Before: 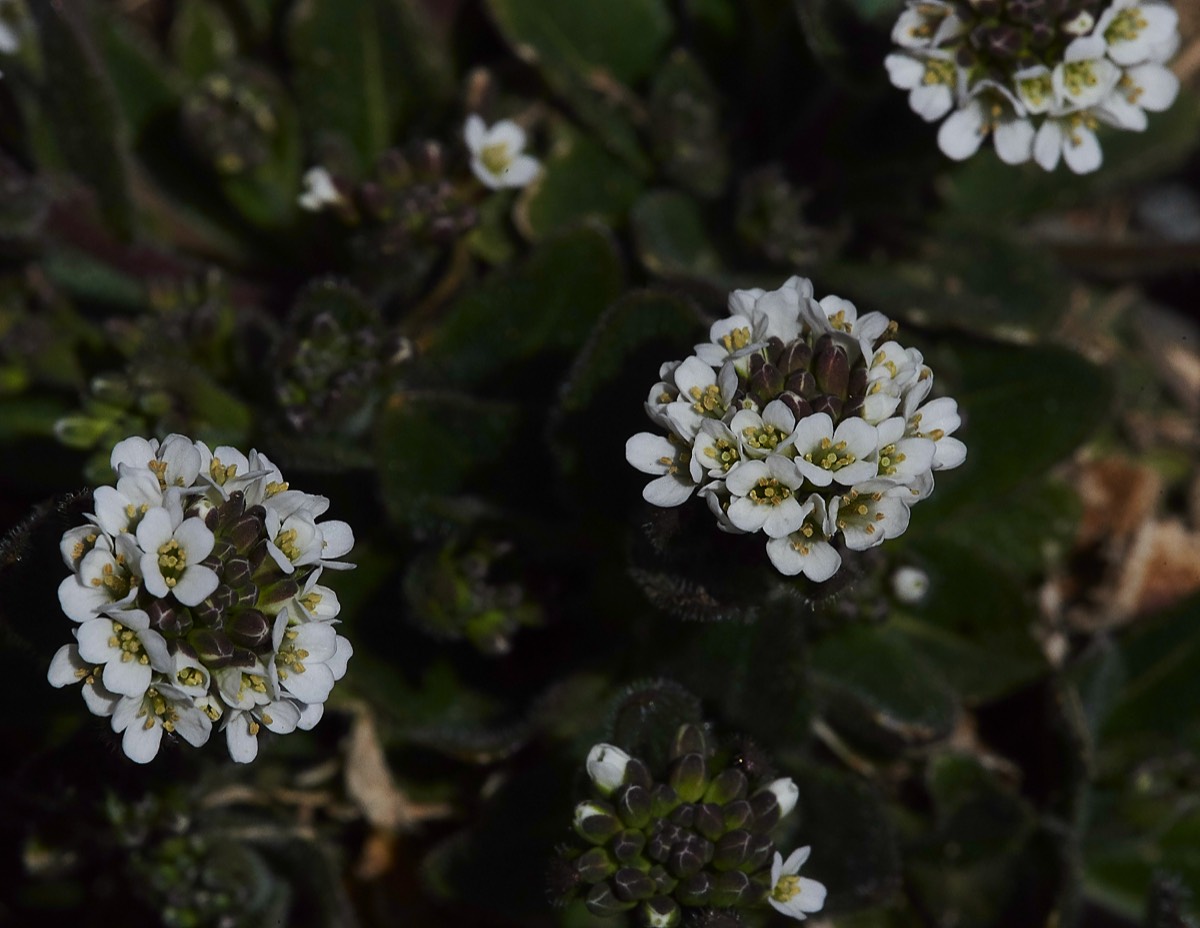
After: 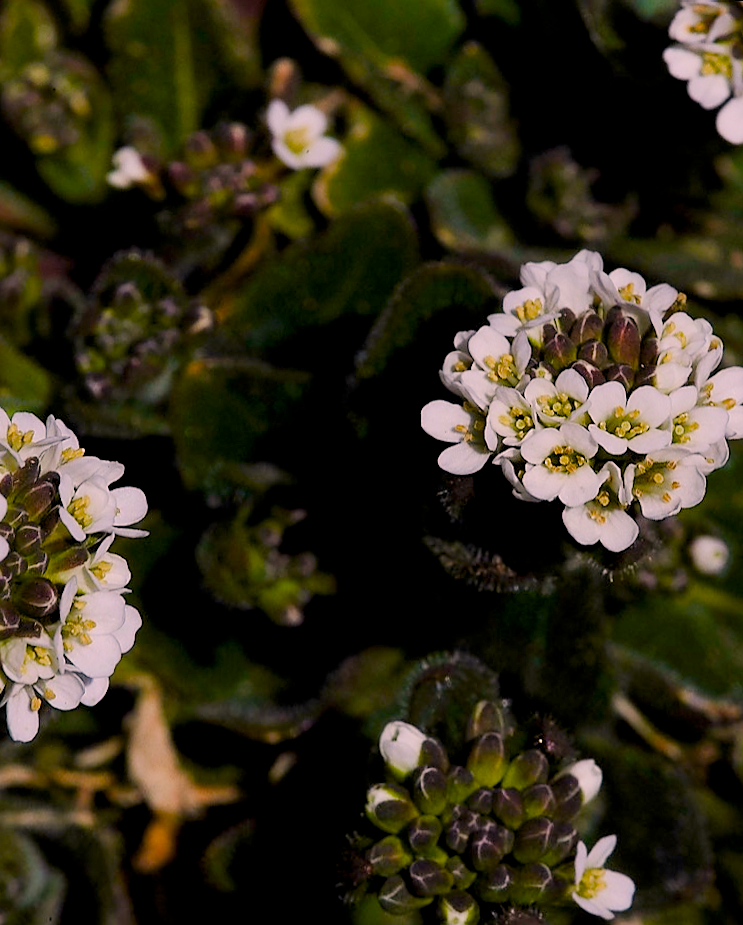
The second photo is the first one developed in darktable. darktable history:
rotate and perspective: rotation 0.215°, lens shift (vertical) -0.139, crop left 0.069, crop right 0.939, crop top 0.002, crop bottom 0.996
crop and rotate: left 14.385%, right 18.948%
tone curve: curves: ch0 [(0, 0) (0.004, 0) (0.133, 0.076) (0.325, 0.362) (0.879, 0.885) (1, 1)], color space Lab, linked channels, preserve colors none
color correction: highlights a* 14.52, highlights b* 4.84
color balance rgb: global offset › luminance -0.5%, perceptual saturation grading › highlights -17.77%, perceptual saturation grading › mid-tones 33.1%, perceptual saturation grading › shadows 50.52%, perceptual brilliance grading › highlights 10.8%, perceptual brilliance grading › shadows -10.8%, global vibrance 24.22%, contrast -25%
sharpen: radius 1.559, amount 0.373, threshold 1.271
exposure: exposure 0.191 EV, compensate highlight preservation false
